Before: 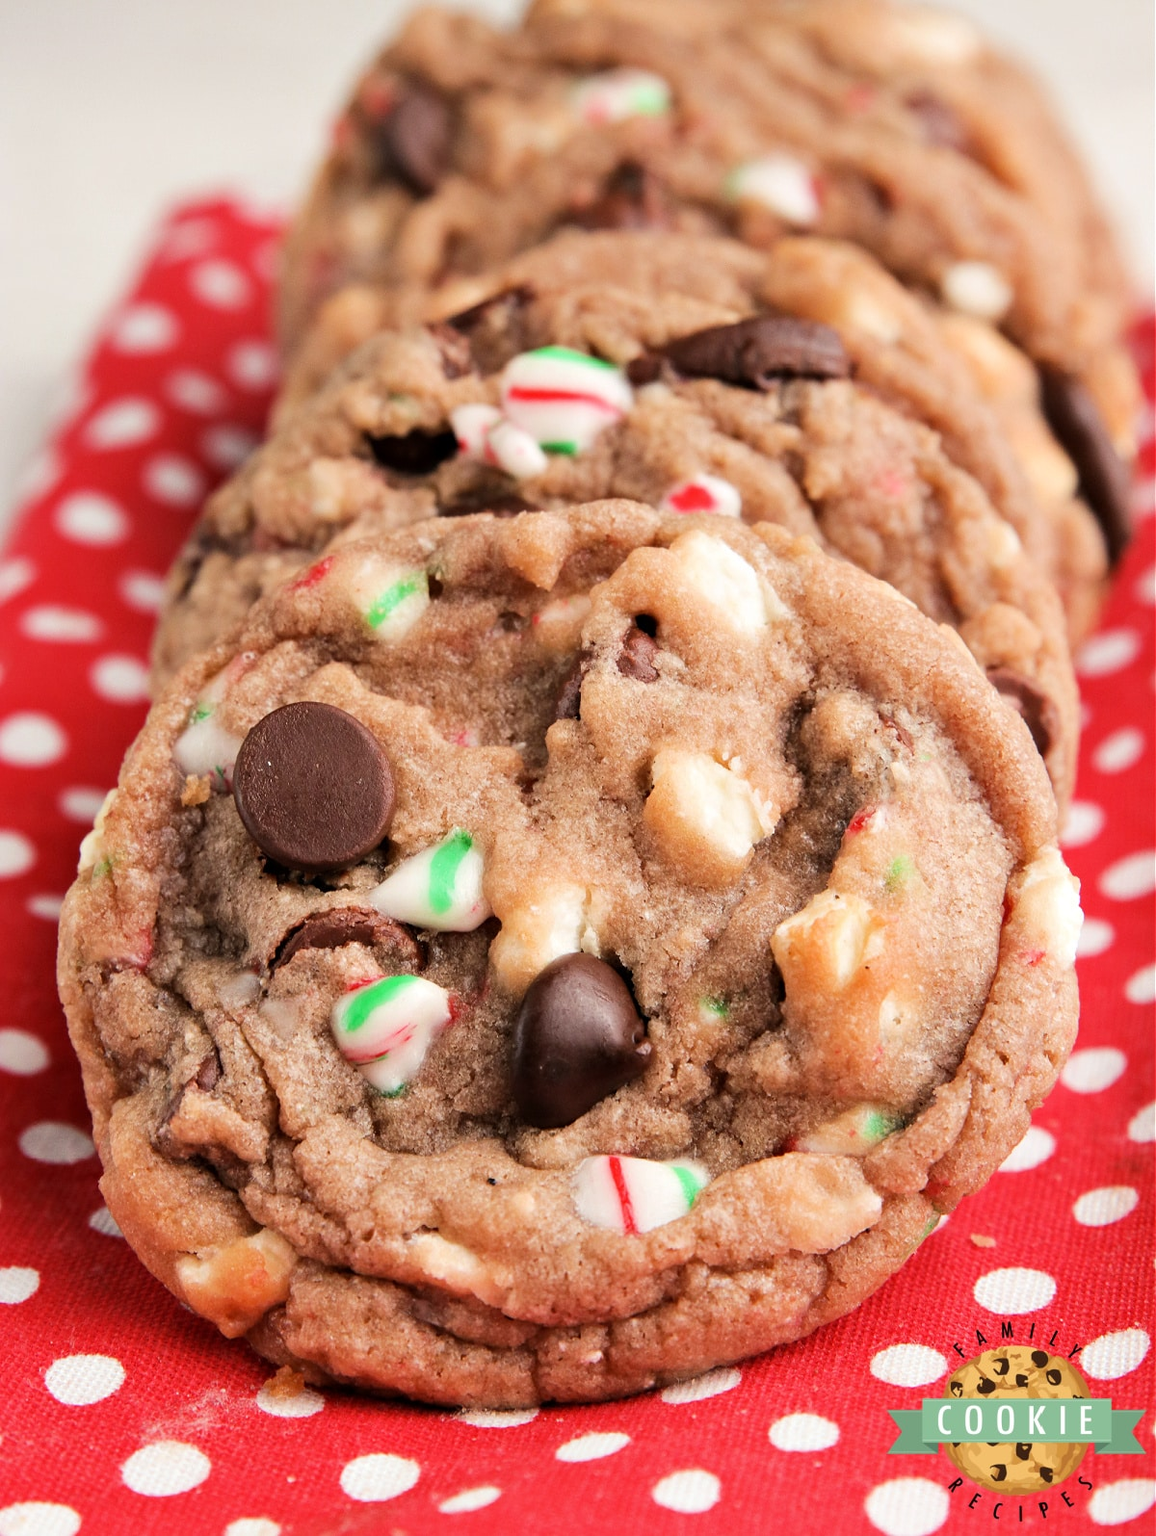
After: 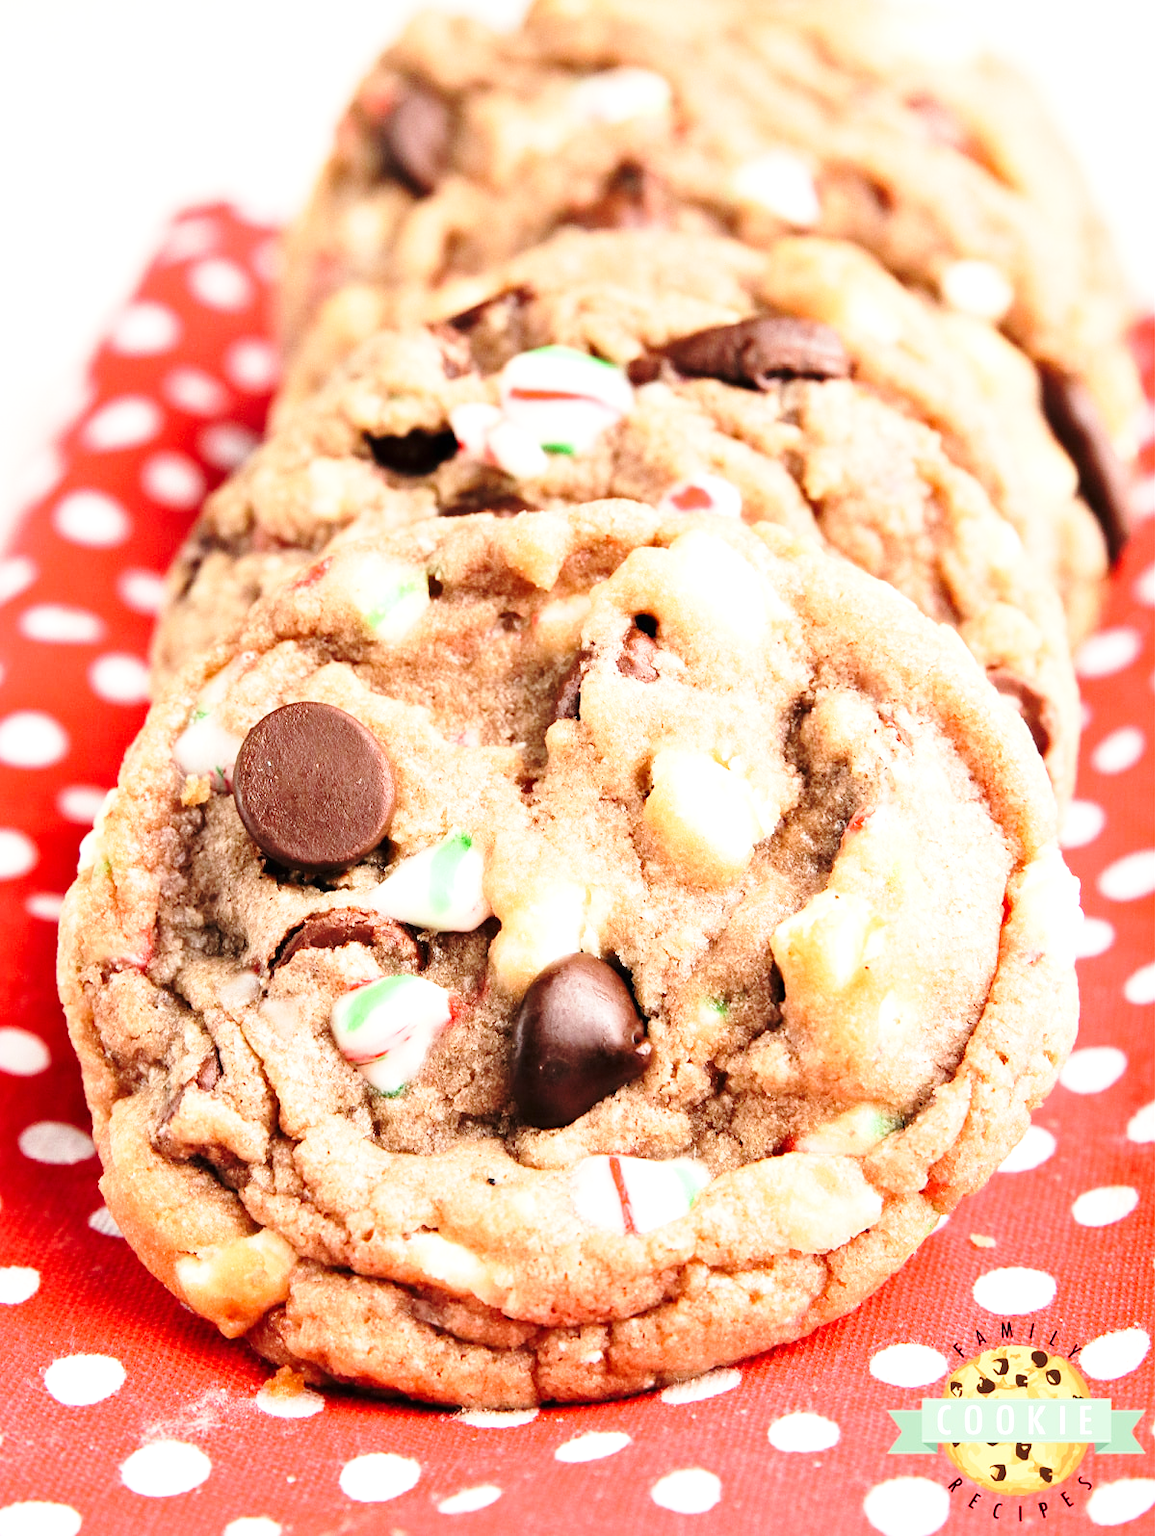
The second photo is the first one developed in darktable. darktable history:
exposure: black level correction 0, exposure 0.68 EV, compensate exposure bias true, compensate highlight preservation false
base curve: curves: ch0 [(0, 0) (0.028, 0.03) (0.121, 0.232) (0.46, 0.748) (0.859, 0.968) (1, 1)], preserve colors none
